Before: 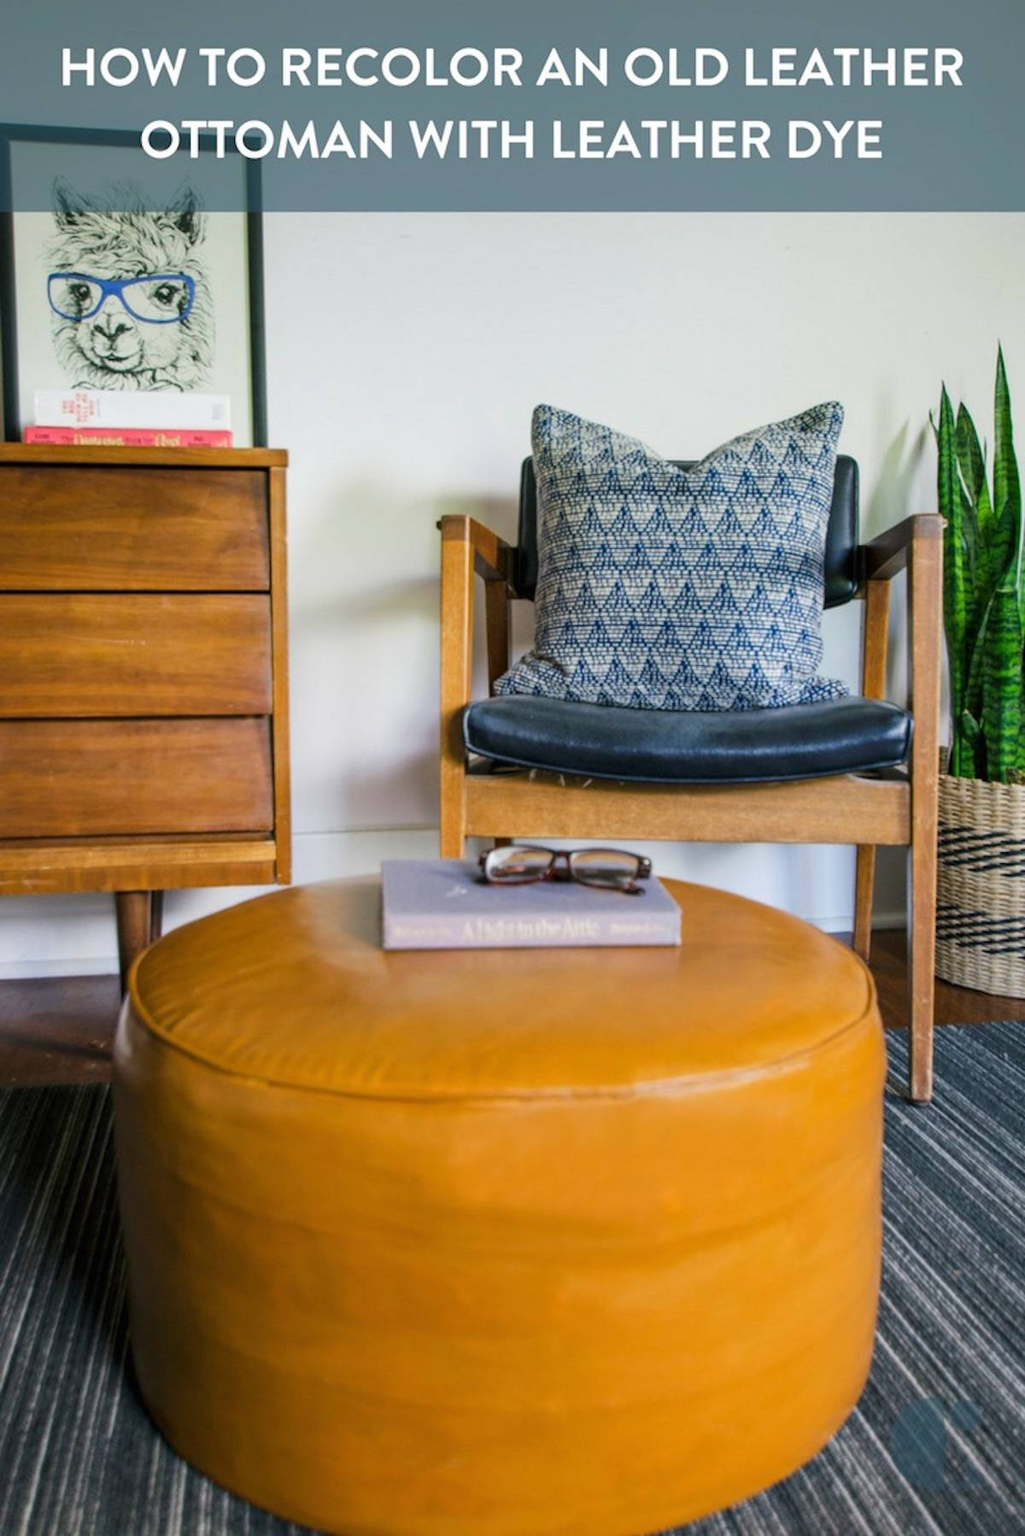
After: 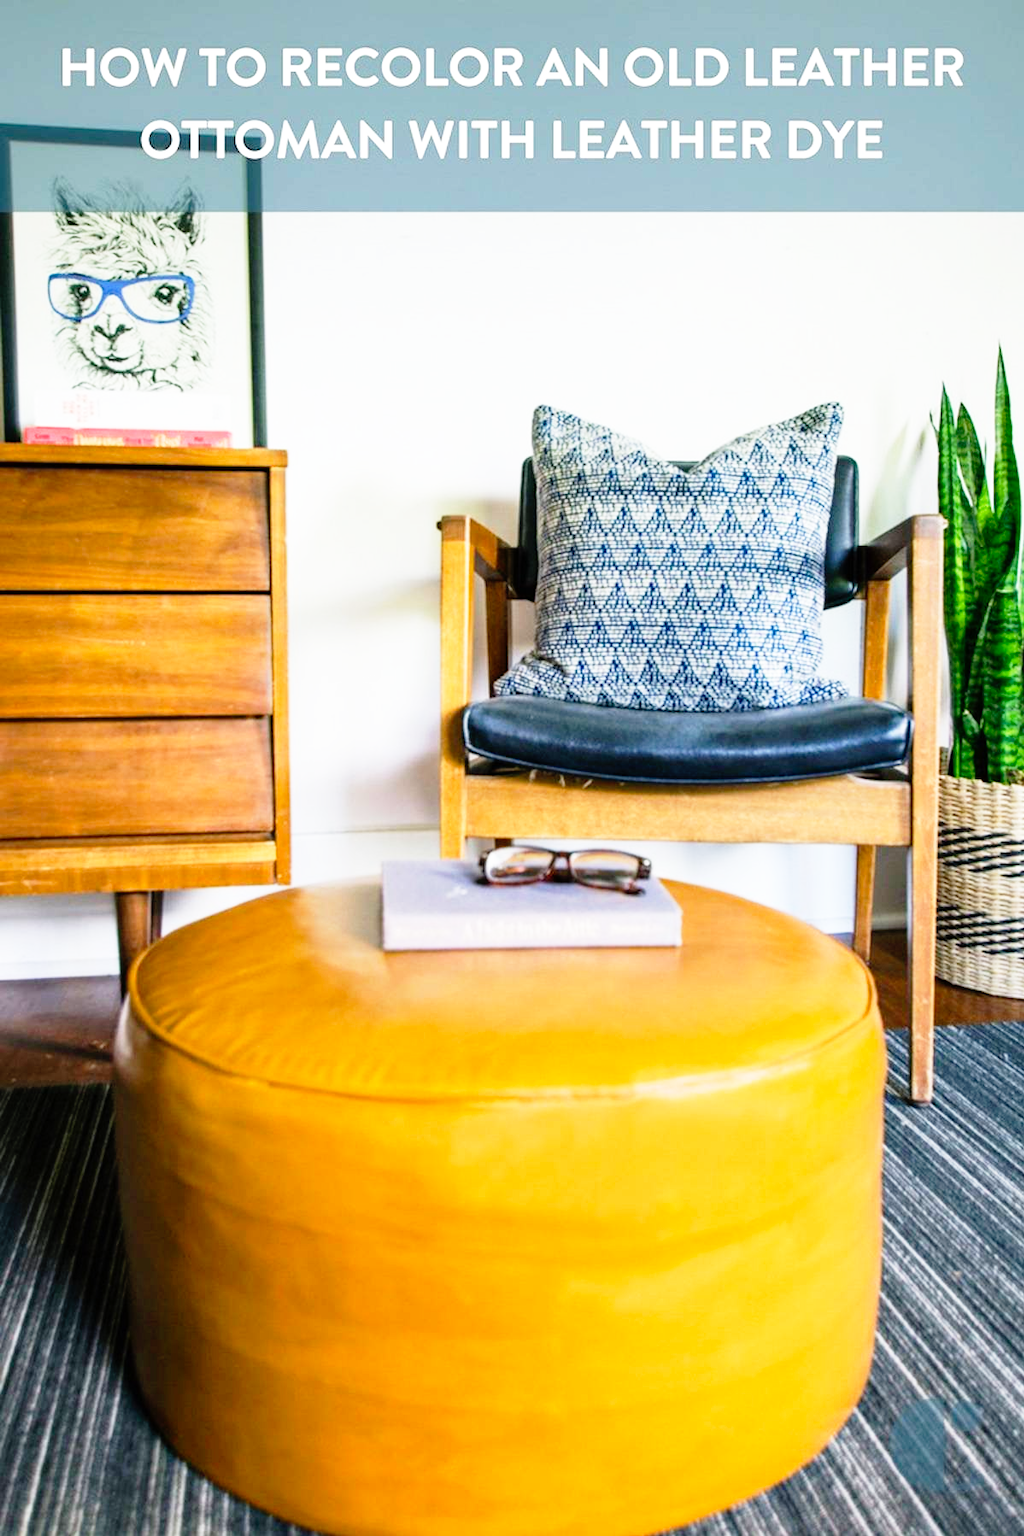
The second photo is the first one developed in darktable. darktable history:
crop: left 0.009%
base curve: curves: ch0 [(0, 0) (0.012, 0.01) (0.073, 0.168) (0.31, 0.711) (0.645, 0.957) (1, 1)], preserve colors none
